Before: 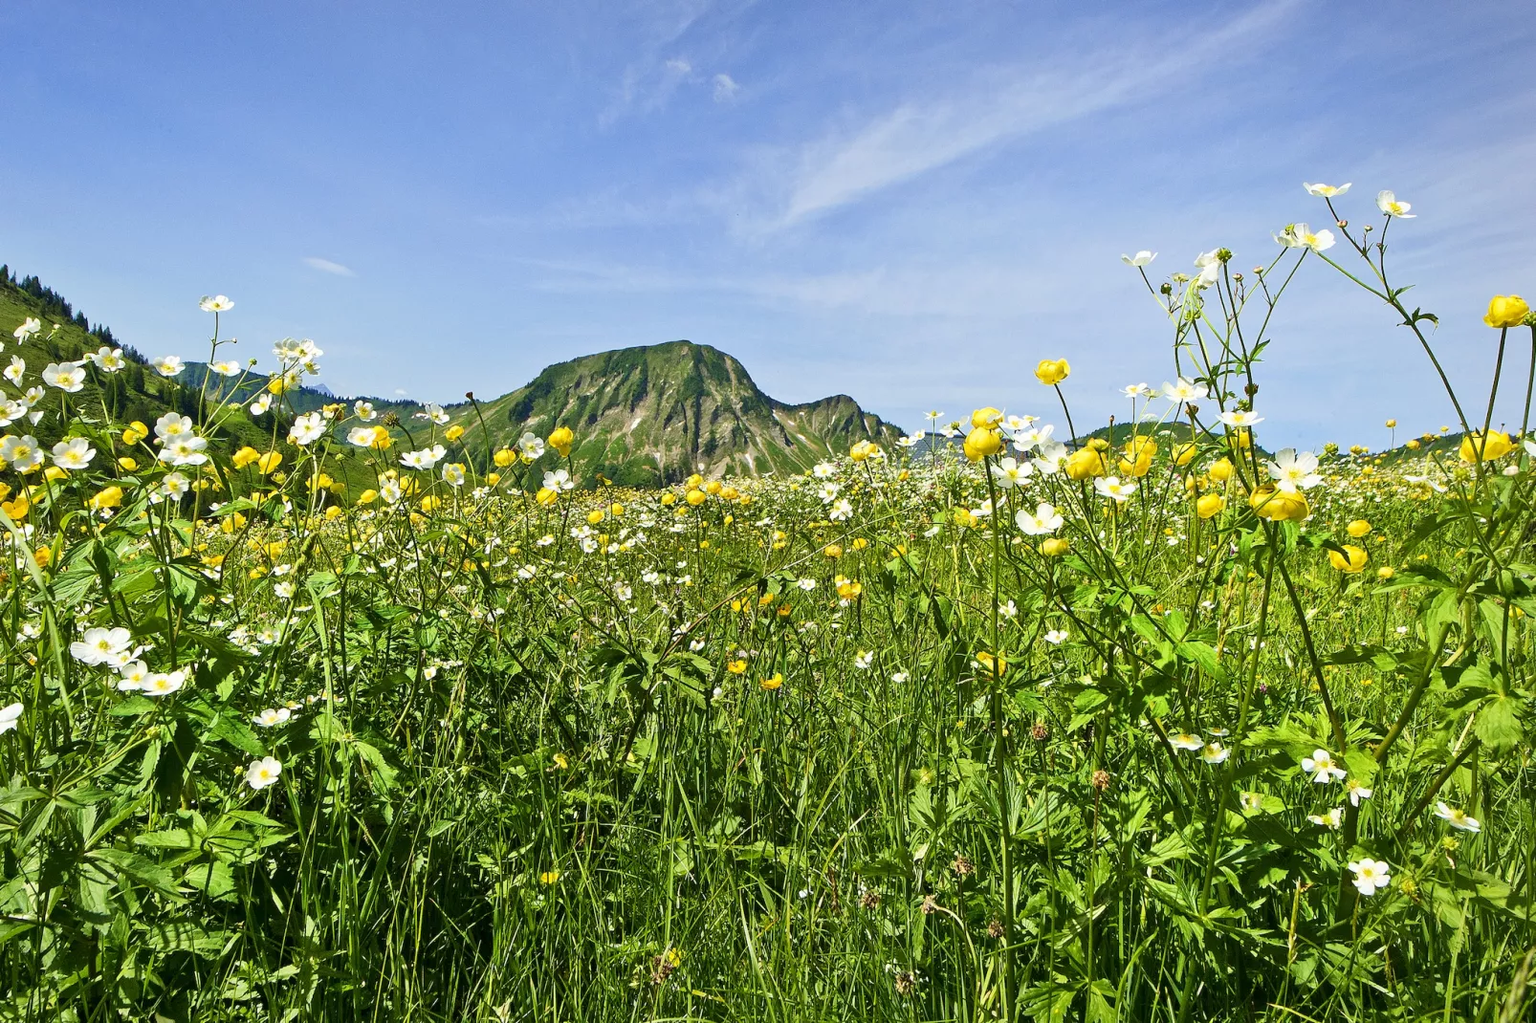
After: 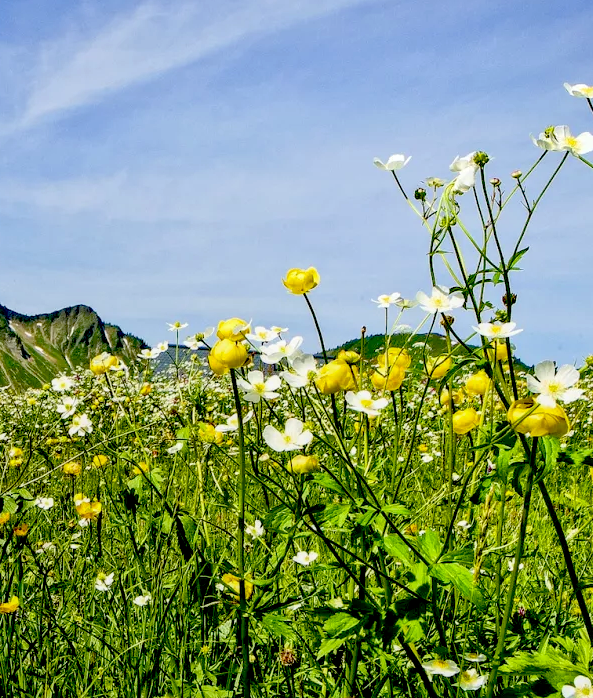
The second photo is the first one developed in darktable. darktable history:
exposure: black level correction 0.048, exposure 0.013 EV, compensate exposure bias true, compensate highlight preservation false
crop and rotate: left 49.809%, top 10.119%, right 13.228%, bottom 24.631%
local contrast: detail 109%
